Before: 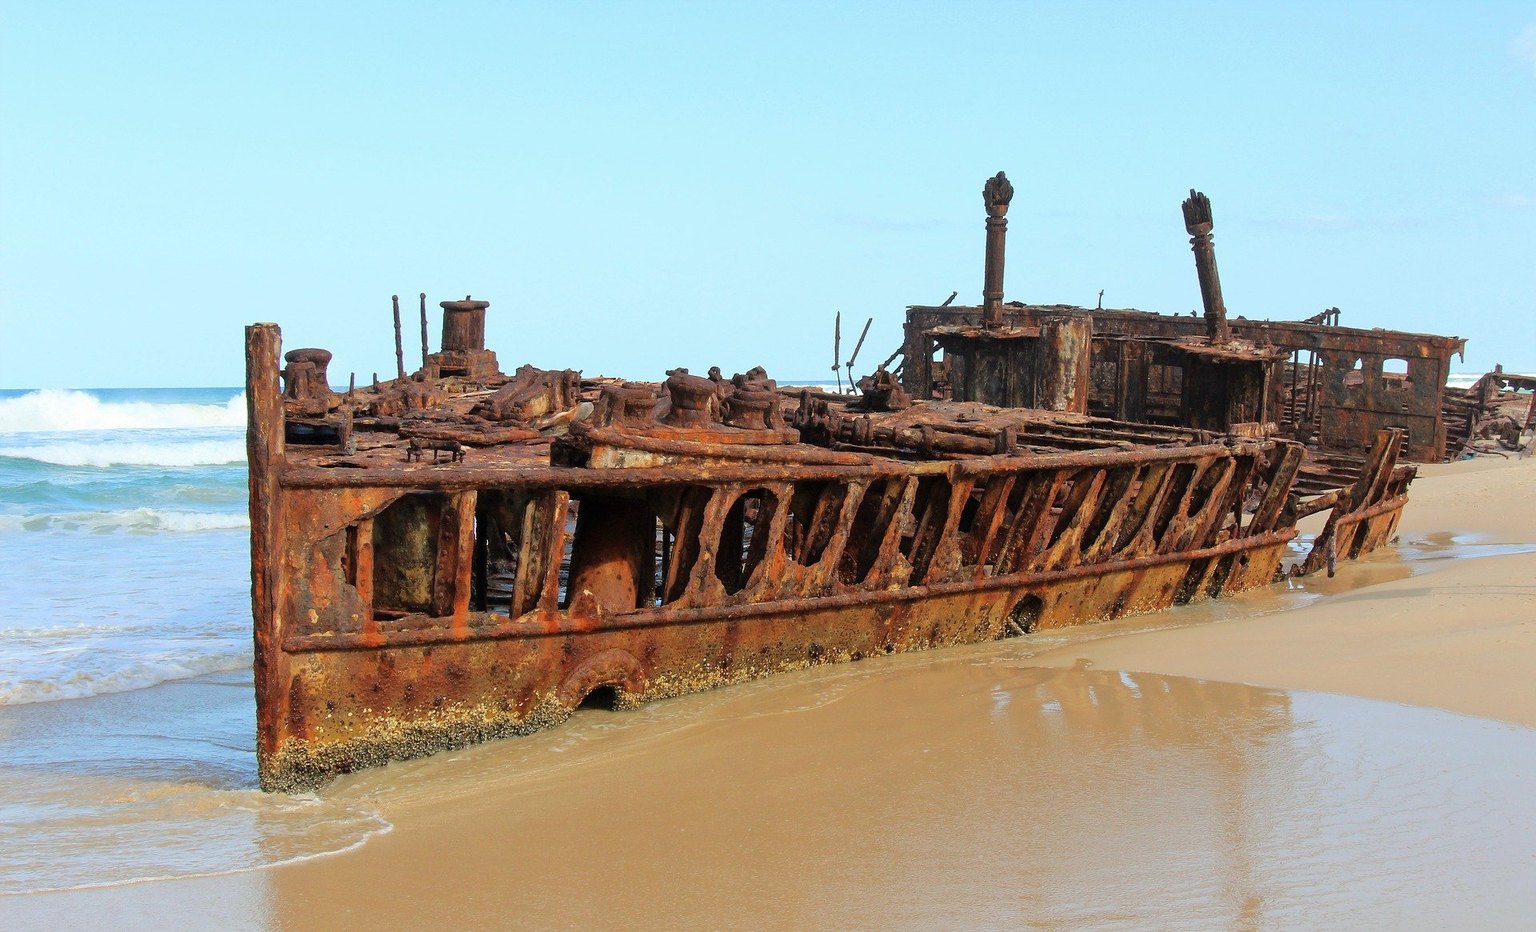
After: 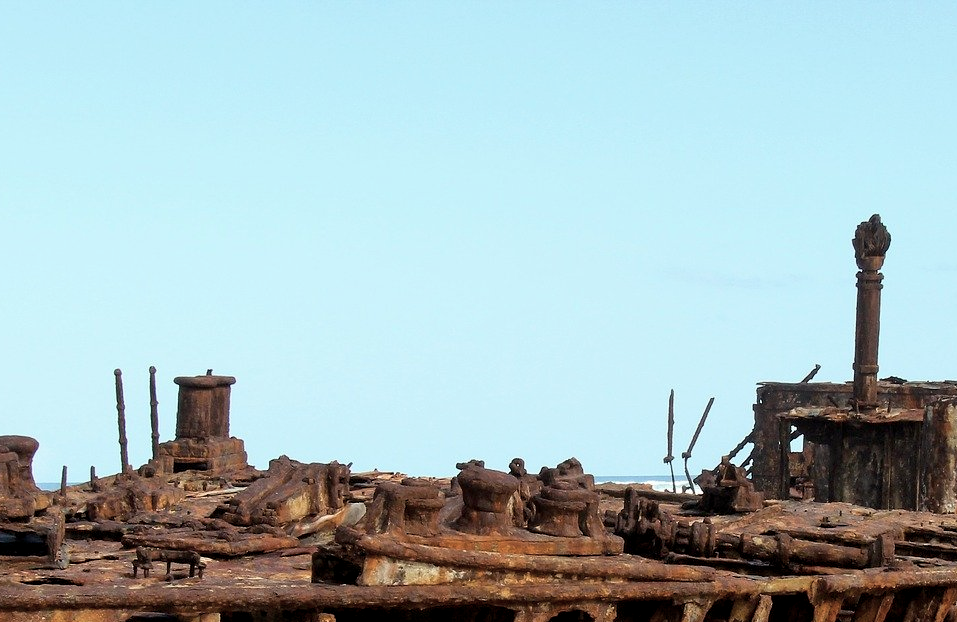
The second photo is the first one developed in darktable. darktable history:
color balance rgb: power › luminance -3.774%, power › chroma 0.567%, power › hue 42.26°, global offset › luminance -0.481%, perceptual saturation grading › global saturation 0.073%, global vibrance 41.649%
crop: left 19.596%, right 30.521%, bottom 46.528%
contrast brightness saturation: contrast 0.103, saturation -0.353
